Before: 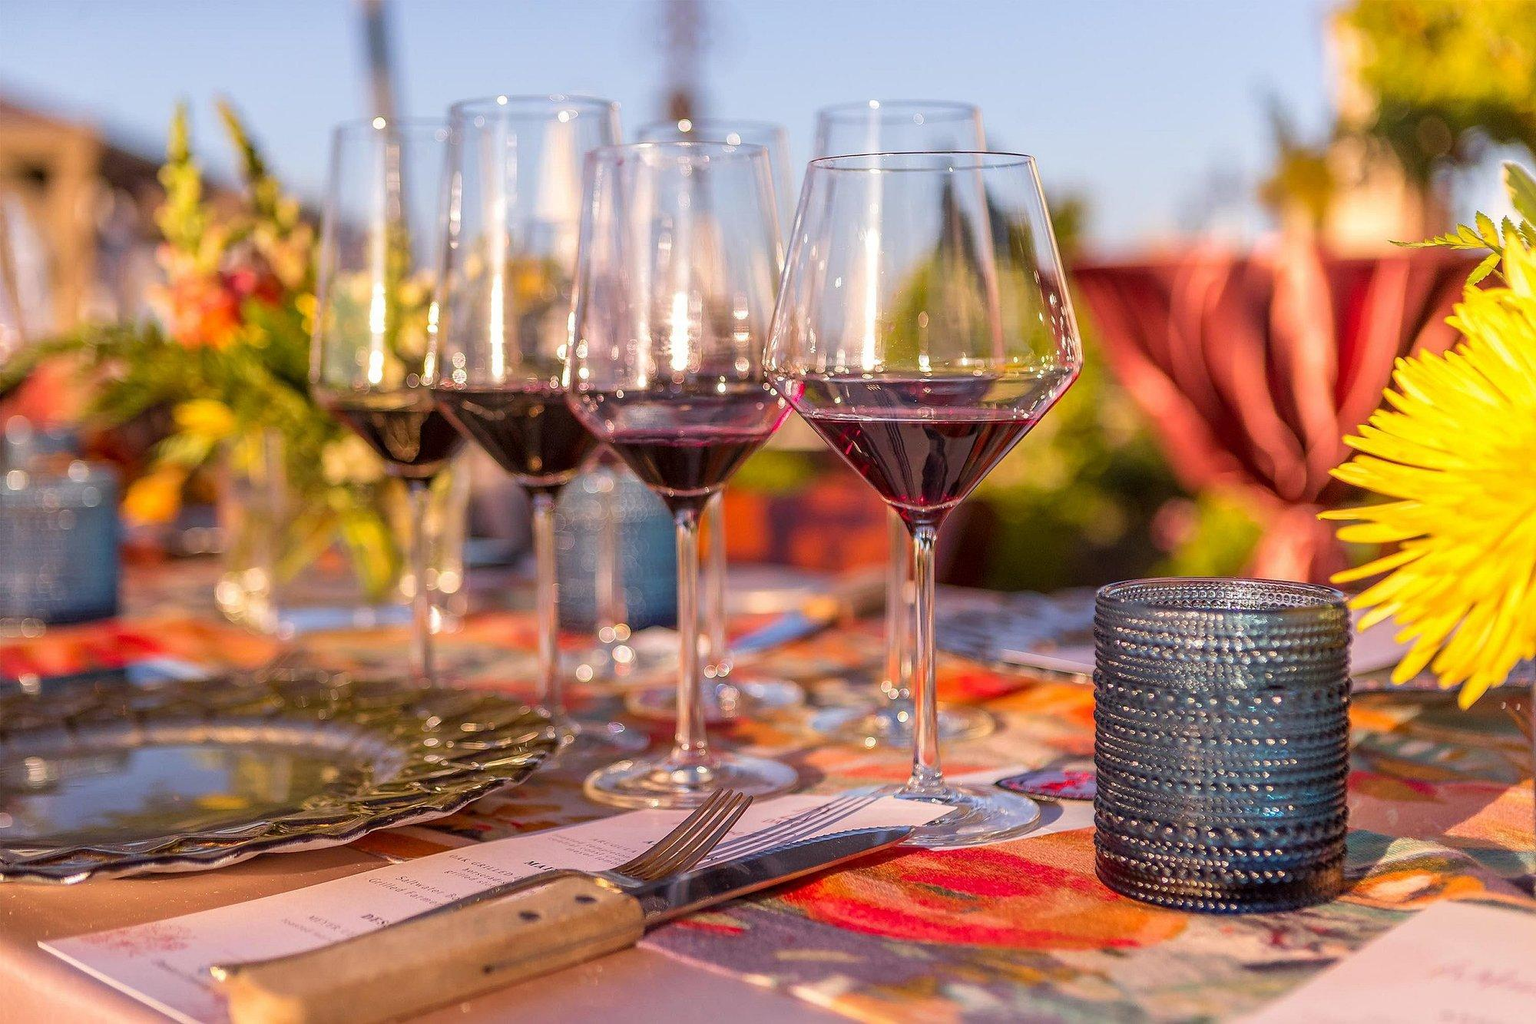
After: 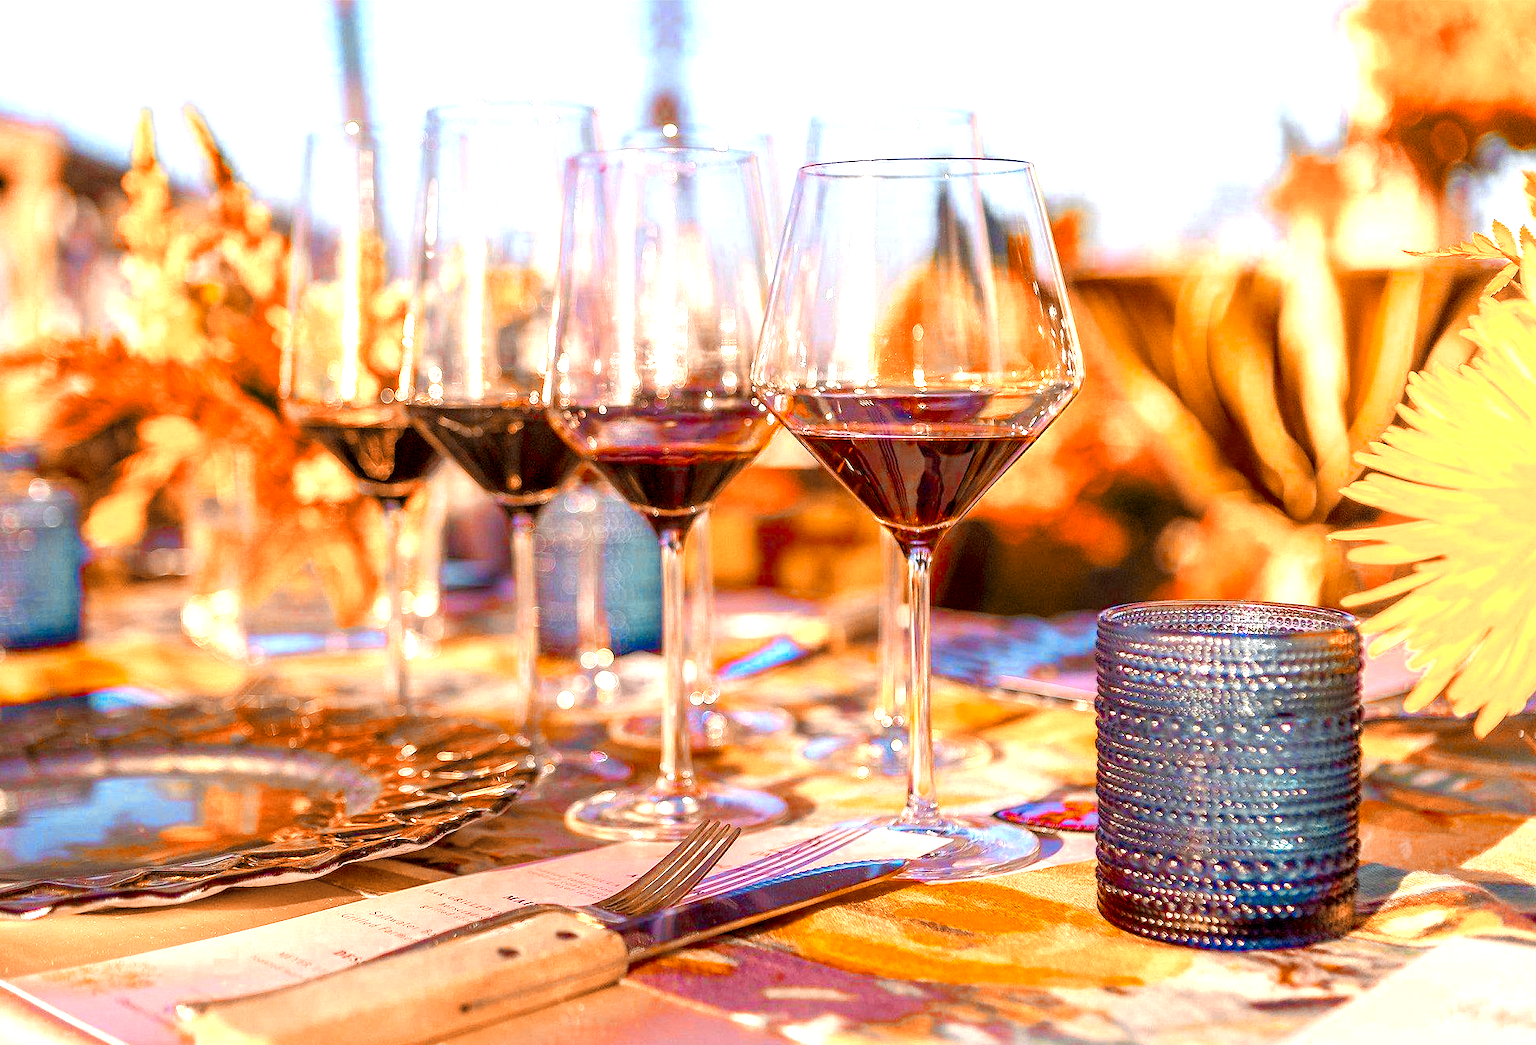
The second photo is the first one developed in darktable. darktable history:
color zones: curves: ch0 [(0.009, 0.528) (0.136, 0.6) (0.255, 0.586) (0.39, 0.528) (0.522, 0.584) (0.686, 0.736) (0.849, 0.561)]; ch1 [(0.045, 0.781) (0.14, 0.416) (0.257, 0.695) (0.442, 0.032) (0.738, 0.338) (0.818, 0.632) (0.891, 0.741) (1, 0.704)]; ch2 [(0, 0.667) (0.141, 0.52) (0.26, 0.37) (0.474, 0.432) (0.743, 0.286)]
crop and rotate: left 2.694%, right 1.131%, bottom 1.783%
exposure: black level correction 0, exposure 0.699 EV, compensate highlight preservation false
color balance rgb: global offset › luminance -0.275%, global offset › hue 260.21°, linear chroma grading › global chroma 15.373%, perceptual saturation grading › global saturation 27.363%, perceptual saturation grading › highlights -28.21%, perceptual saturation grading › mid-tones 15.913%, perceptual saturation grading › shadows 33.13%
